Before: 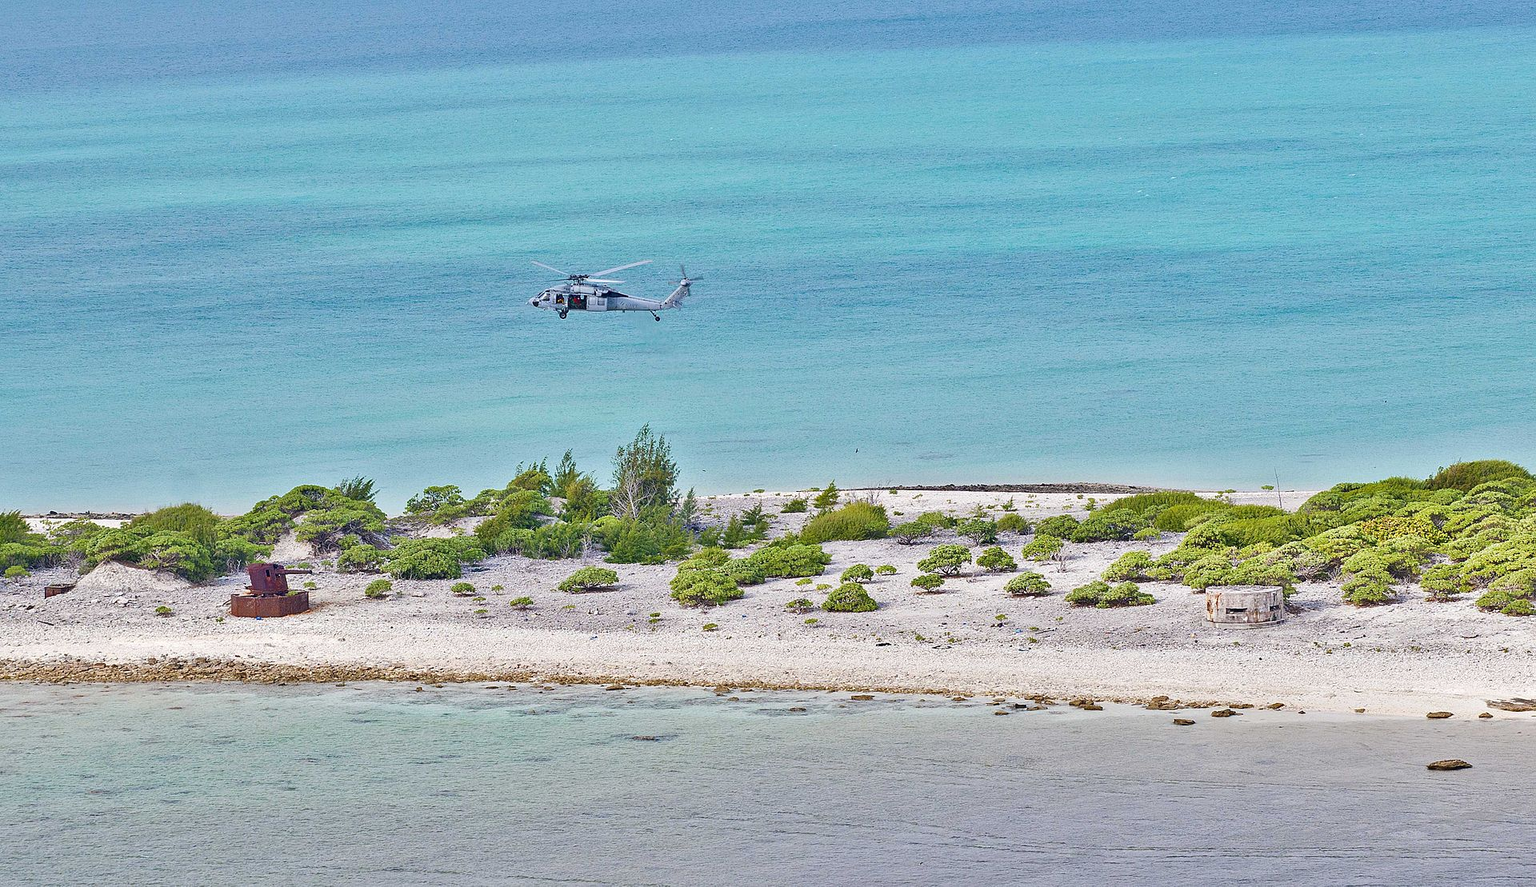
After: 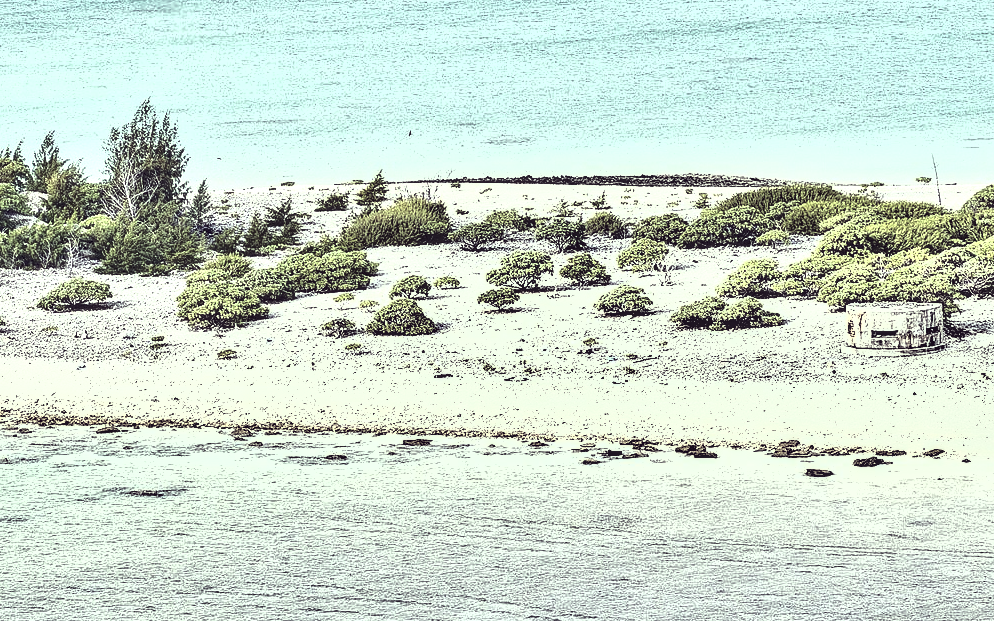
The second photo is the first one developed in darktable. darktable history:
shadows and highlights: highlights color adjustment 0%, soften with gaussian
color correction: highlights a* -20.17, highlights b* 20.27, shadows a* 20.03, shadows b* -20.46, saturation 0.43
exposure: exposure 1.223 EV, compensate highlight preservation false
local contrast: detail 130%
crop: left 34.479%, top 38.822%, right 13.718%, bottom 5.172%
